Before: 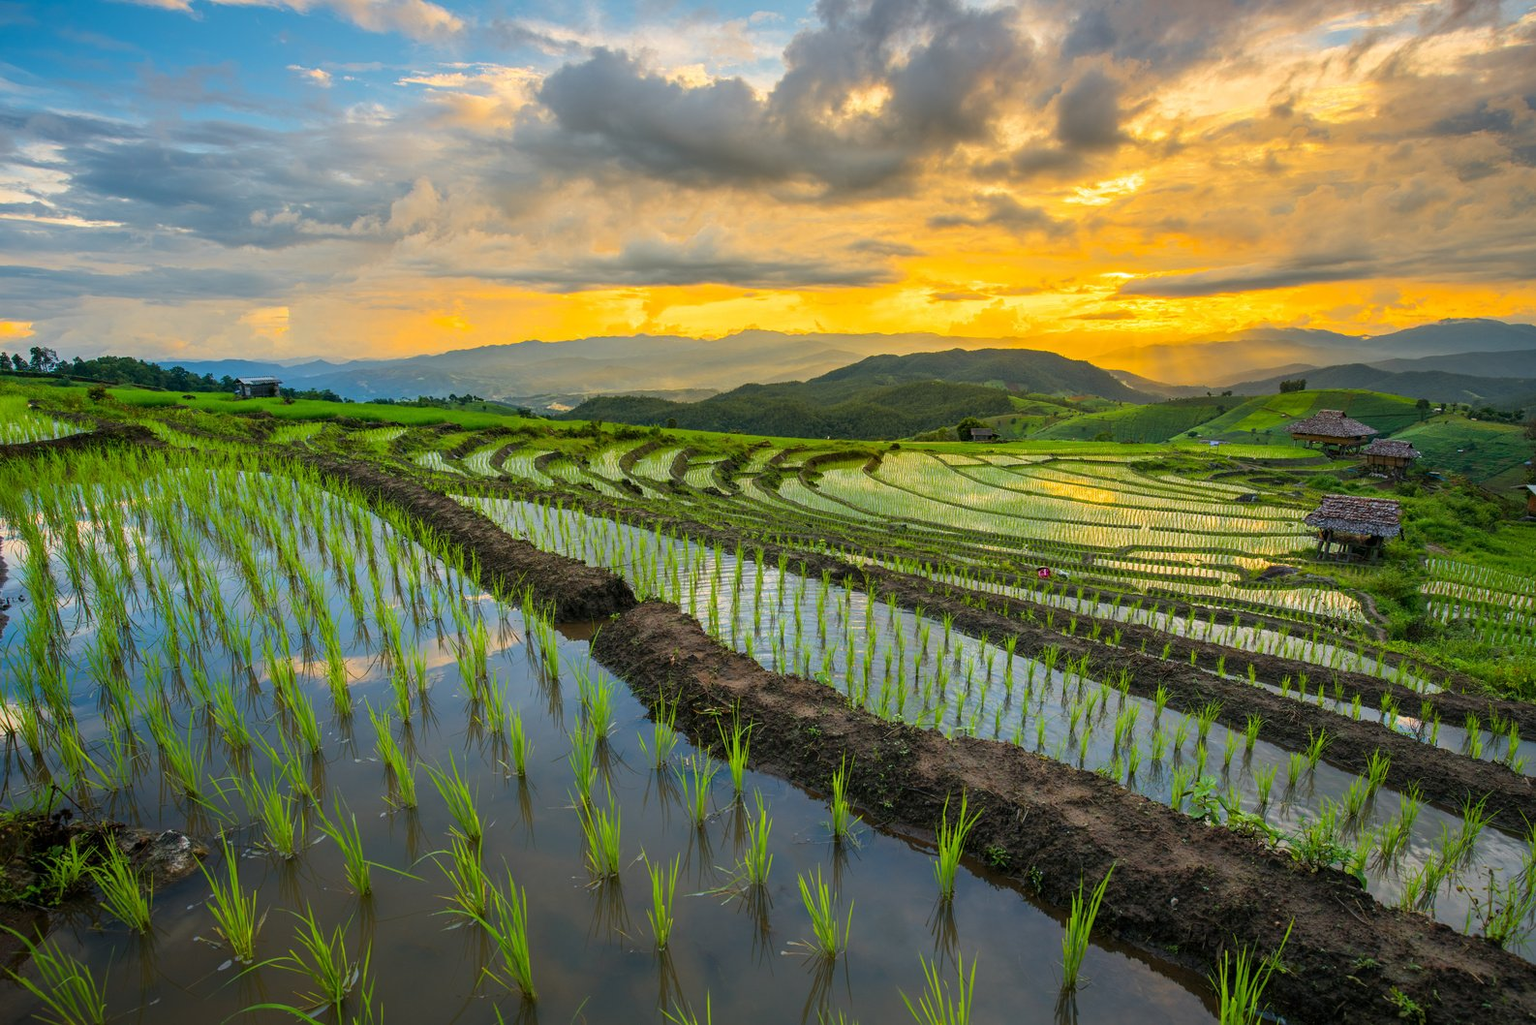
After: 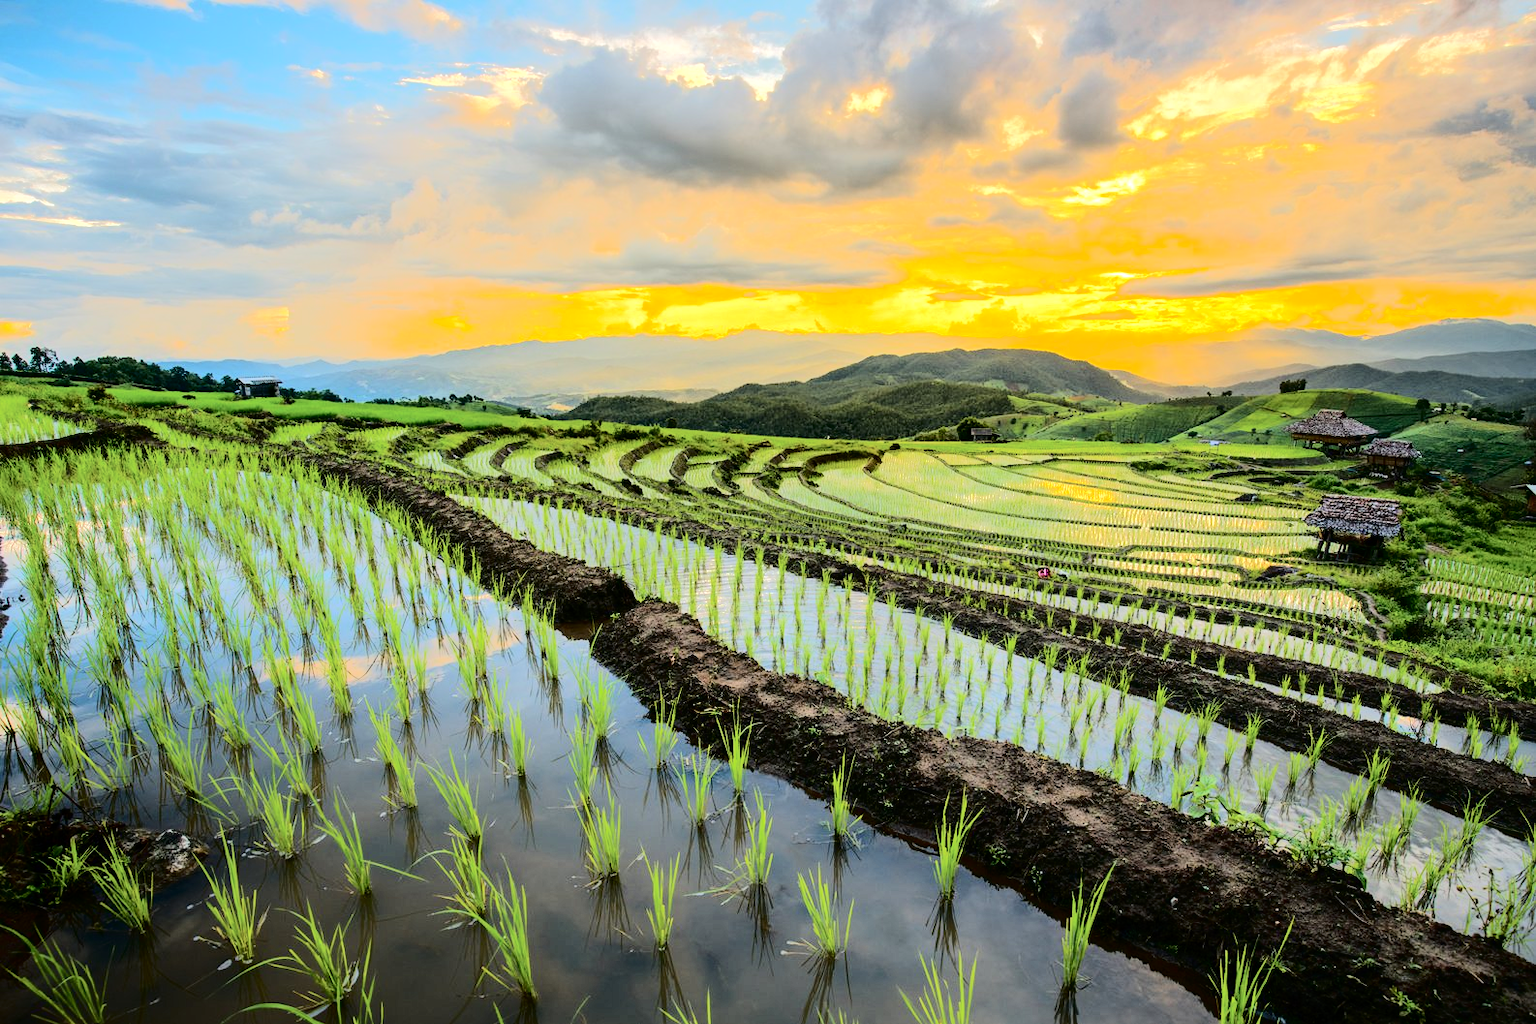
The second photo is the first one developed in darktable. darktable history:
tone curve: curves: ch0 [(0, 0) (0.003, 0.001) (0.011, 0.005) (0.025, 0.009) (0.044, 0.014) (0.069, 0.019) (0.1, 0.028) (0.136, 0.039) (0.177, 0.073) (0.224, 0.134) (0.277, 0.218) (0.335, 0.343) (0.399, 0.488) (0.468, 0.608) (0.543, 0.699) (0.623, 0.773) (0.709, 0.819) (0.801, 0.852) (0.898, 0.874) (1, 1)], color space Lab, independent channels
tone equalizer: -8 EV -0.45 EV, -7 EV -0.42 EV, -6 EV -0.355 EV, -5 EV -0.209 EV, -3 EV 0.229 EV, -2 EV 0.336 EV, -1 EV 0.375 EV, +0 EV 0.416 EV
